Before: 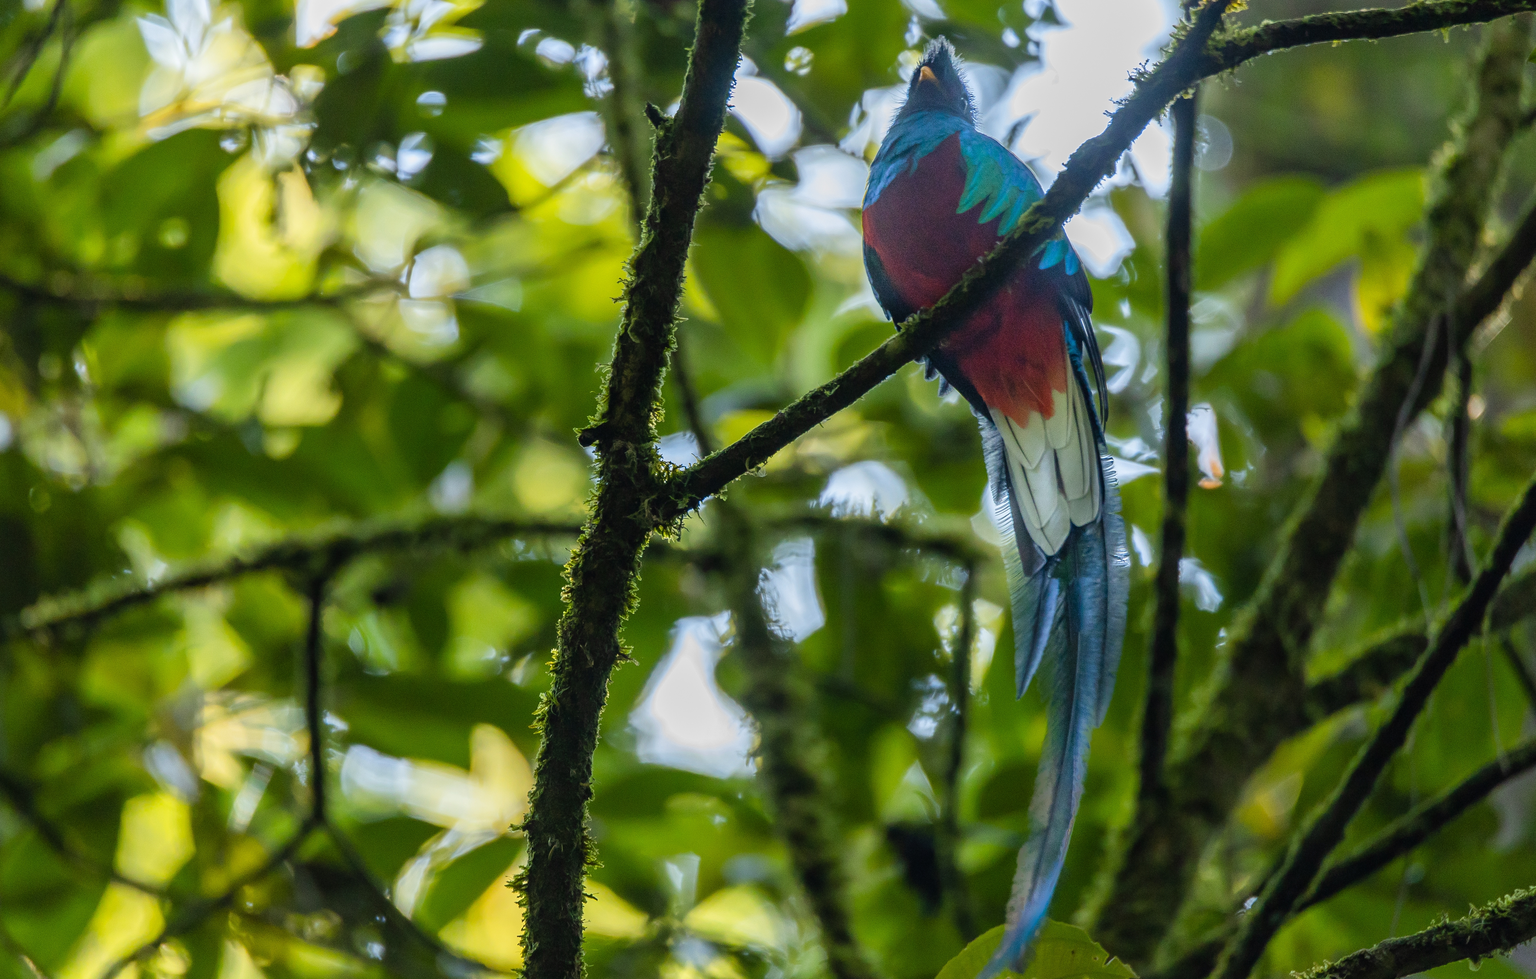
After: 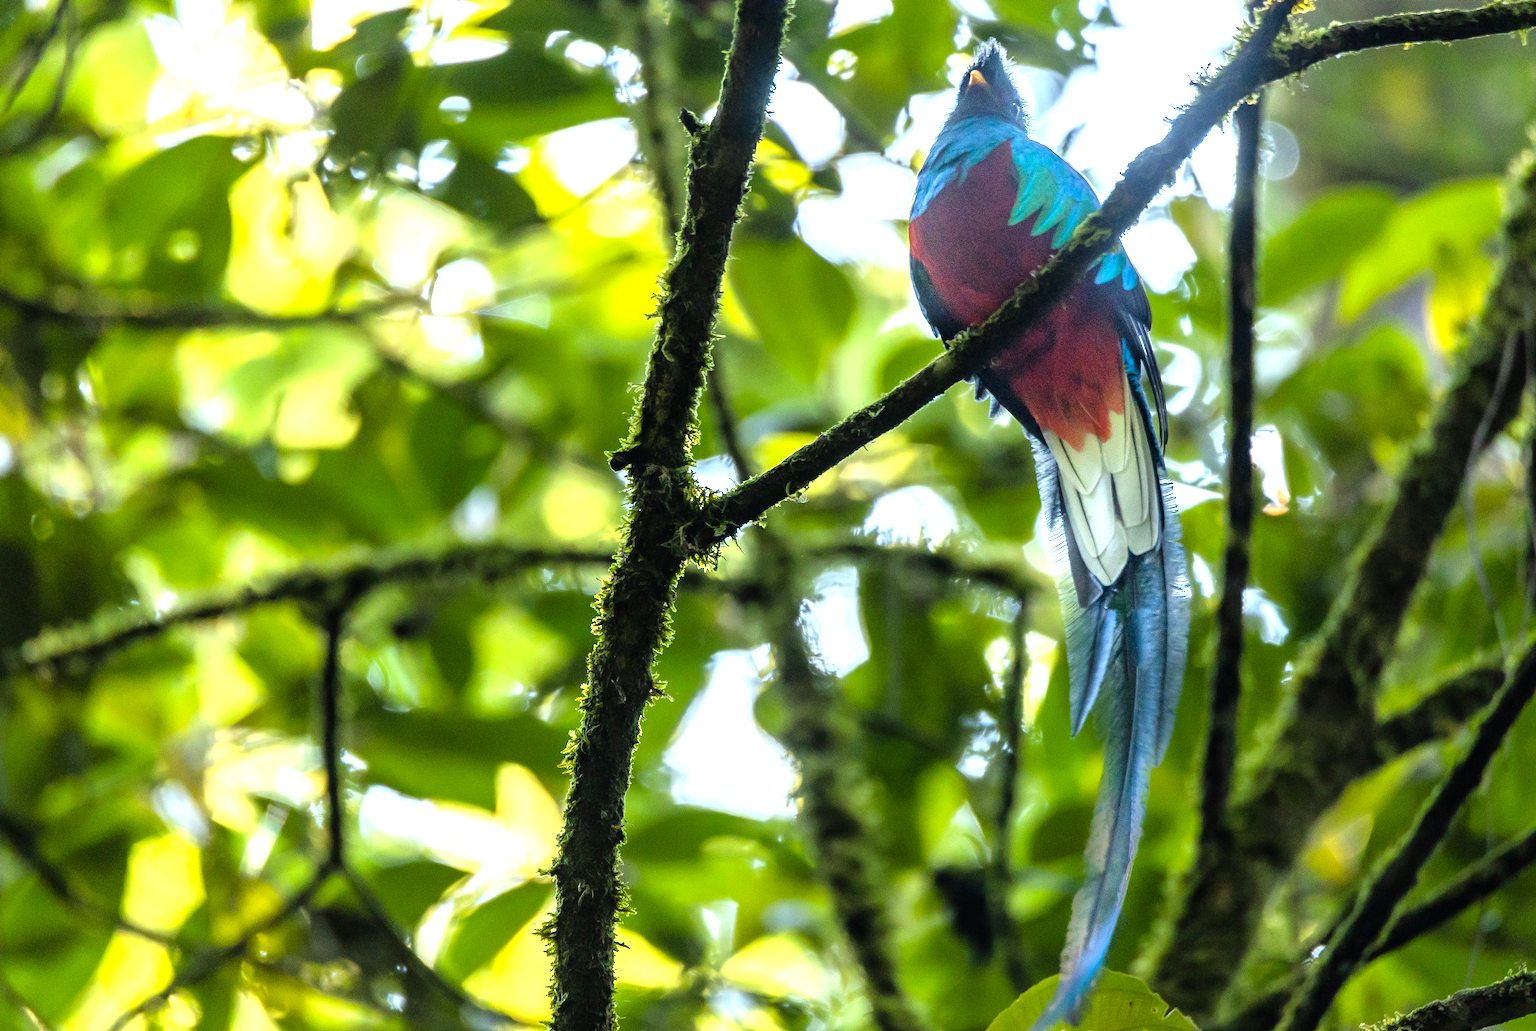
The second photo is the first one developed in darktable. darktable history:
crop and rotate: left 0%, right 5.078%
exposure: black level correction 0.001, exposure 0.5 EV, compensate exposure bias true, compensate highlight preservation false
tone equalizer: -8 EV -0.76 EV, -7 EV -0.708 EV, -6 EV -0.636 EV, -5 EV -0.387 EV, -3 EV 0.393 EV, -2 EV 0.6 EV, -1 EV 0.7 EV, +0 EV 0.739 EV
